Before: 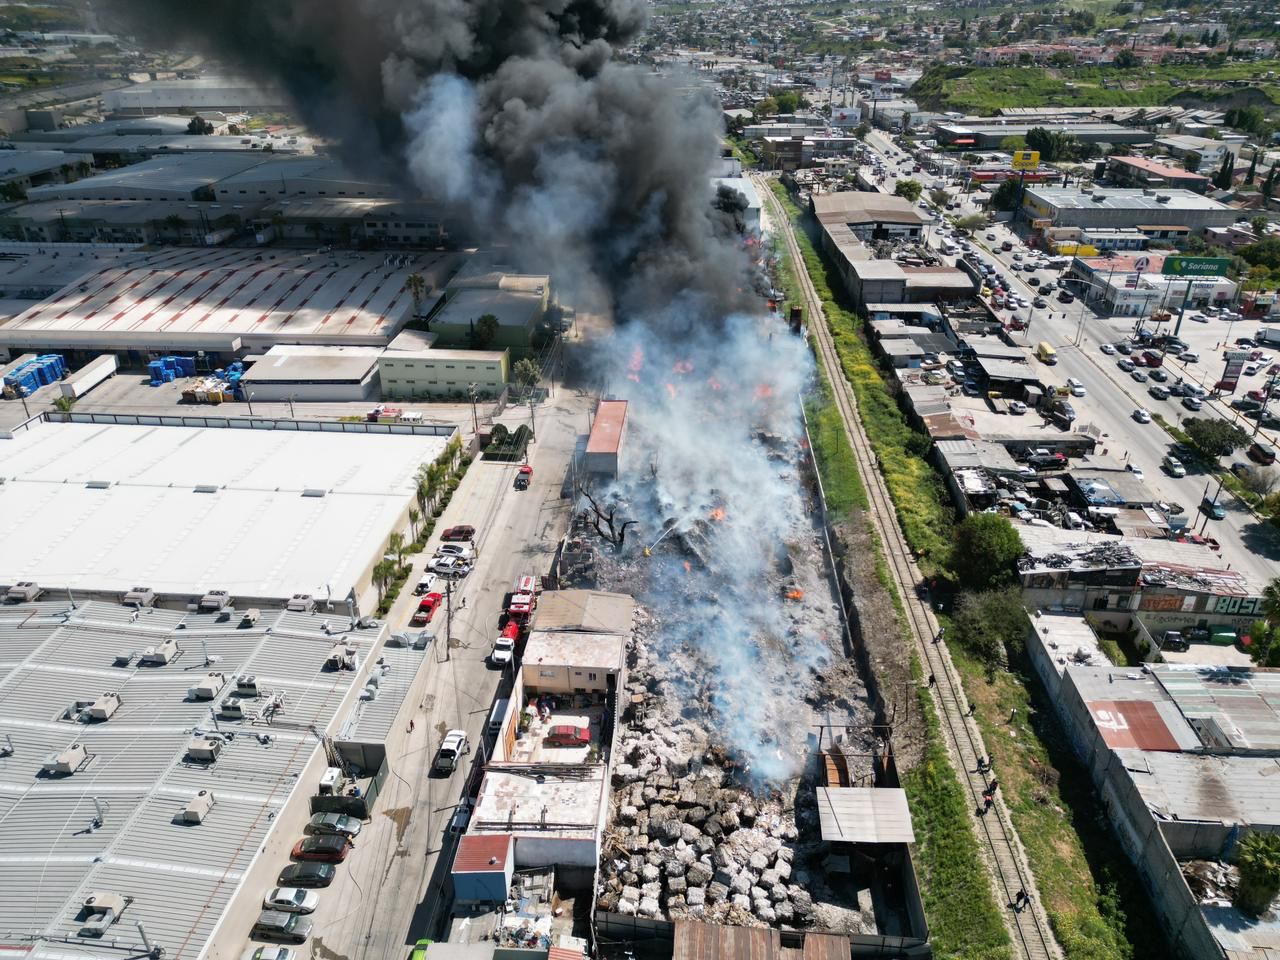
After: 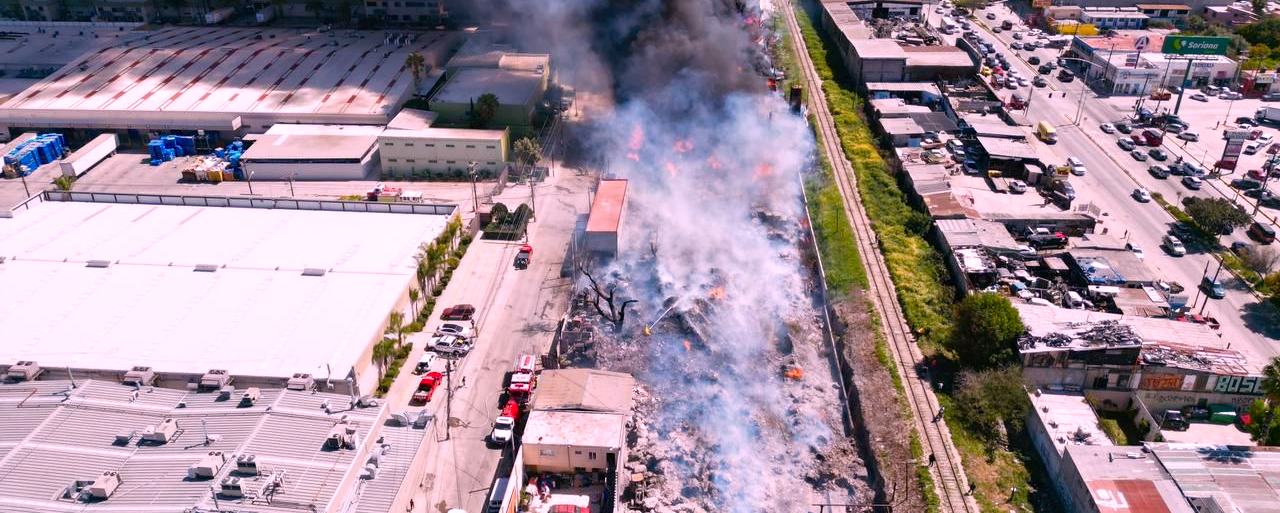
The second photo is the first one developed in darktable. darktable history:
crop and rotate: top 23.043%, bottom 23.437%
color balance rgb: perceptual saturation grading › global saturation 20%, perceptual saturation grading › highlights -25%, perceptual saturation grading › shadows 50%
exposure: compensate highlight preservation false
white balance: red 1.188, blue 1.11
